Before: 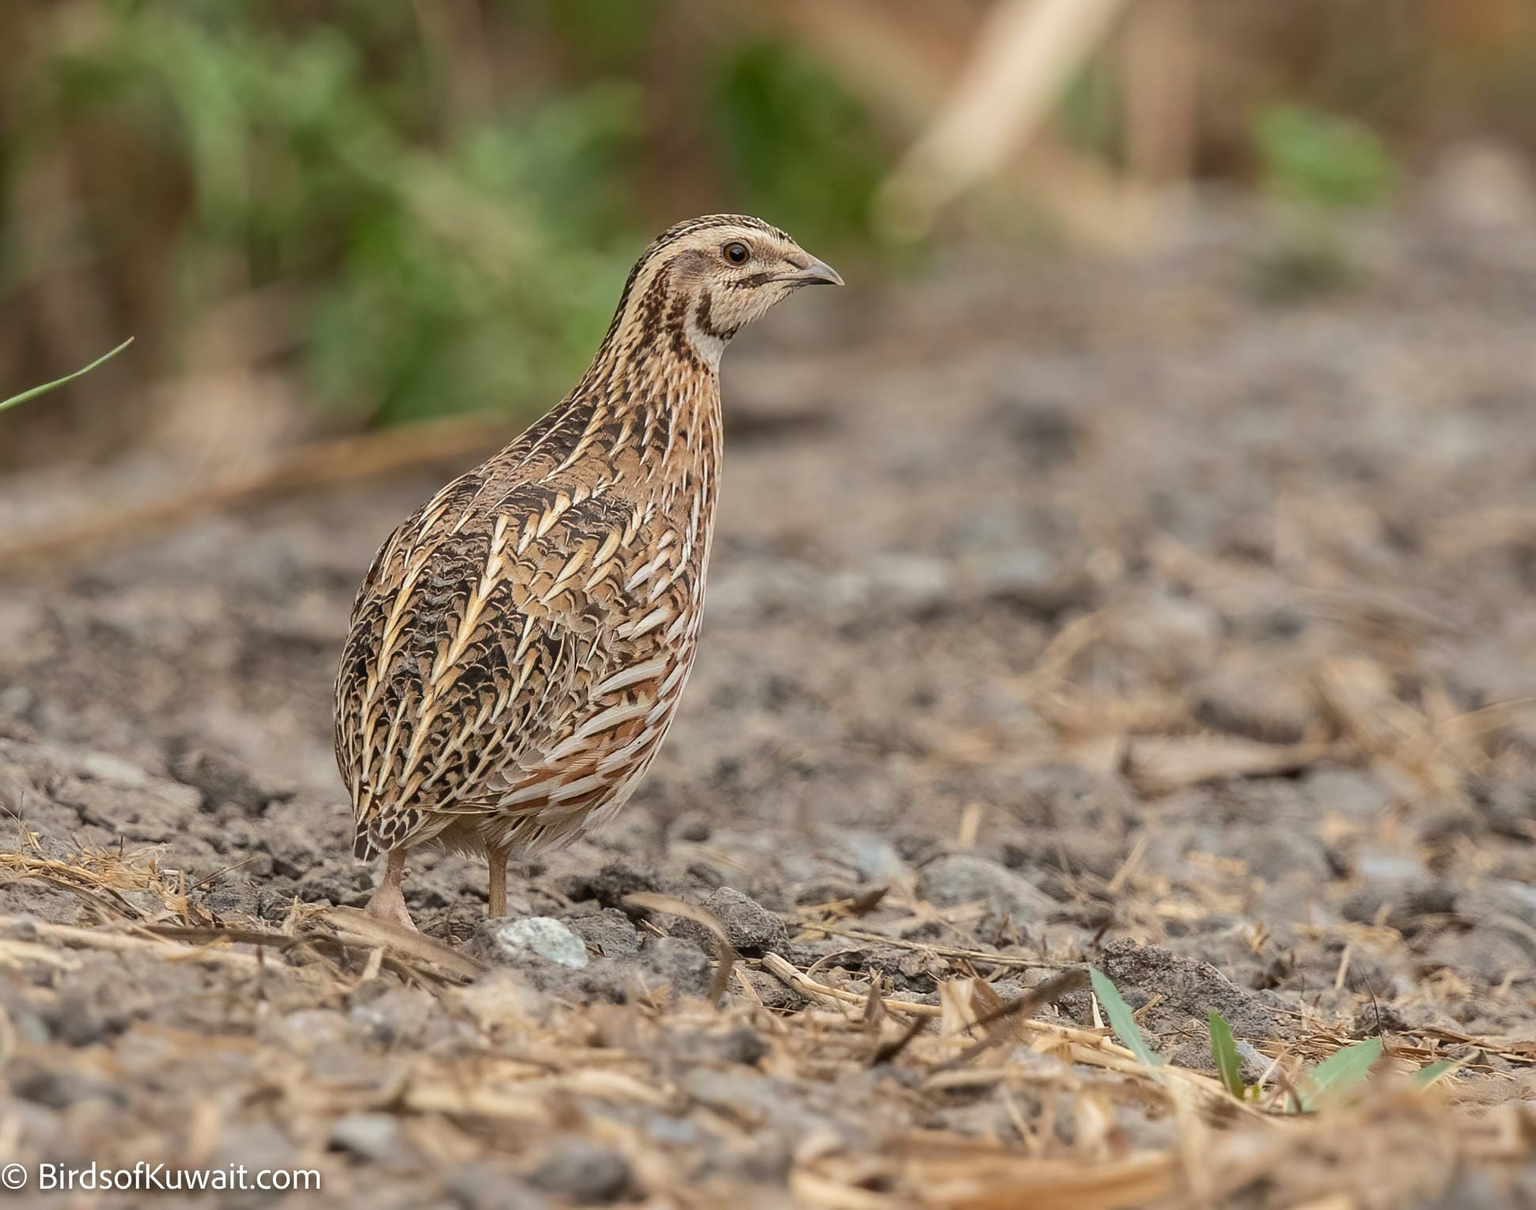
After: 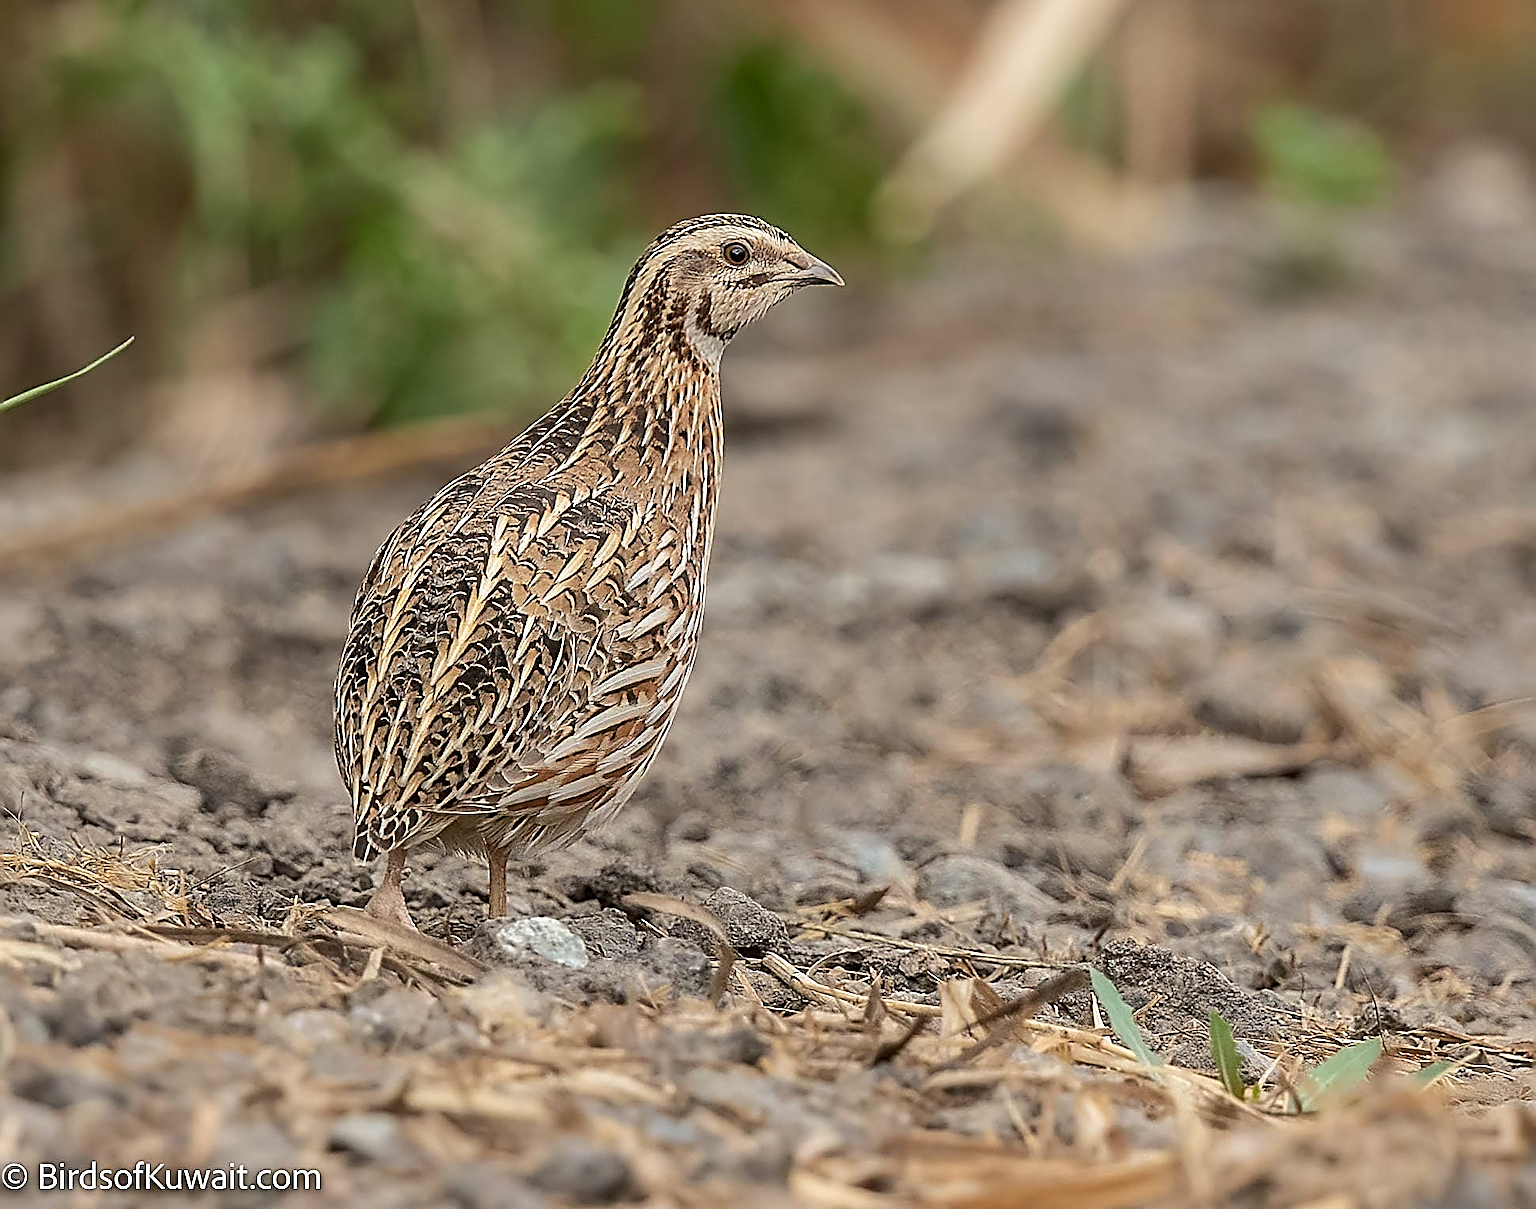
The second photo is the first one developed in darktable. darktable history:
contrast equalizer: y [[0.518, 0.517, 0.501, 0.5, 0.5, 0.5], [0.5 ×6], [0.5 ×6], [0 ×6], [0 ×6]]
sharpen: amount 2
